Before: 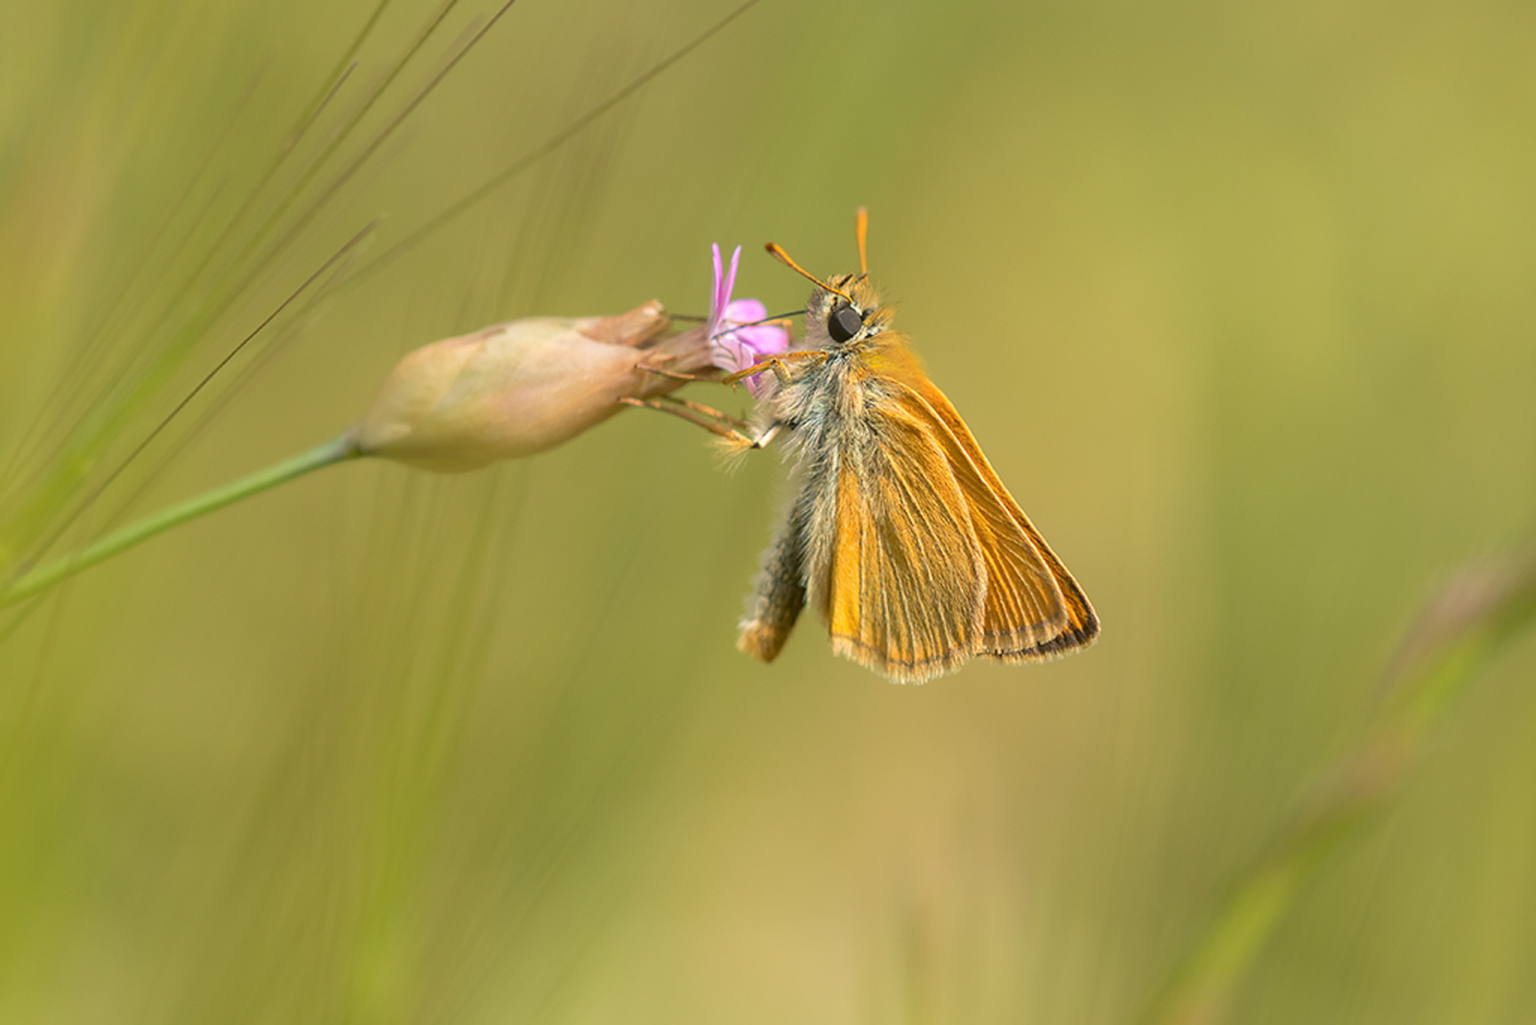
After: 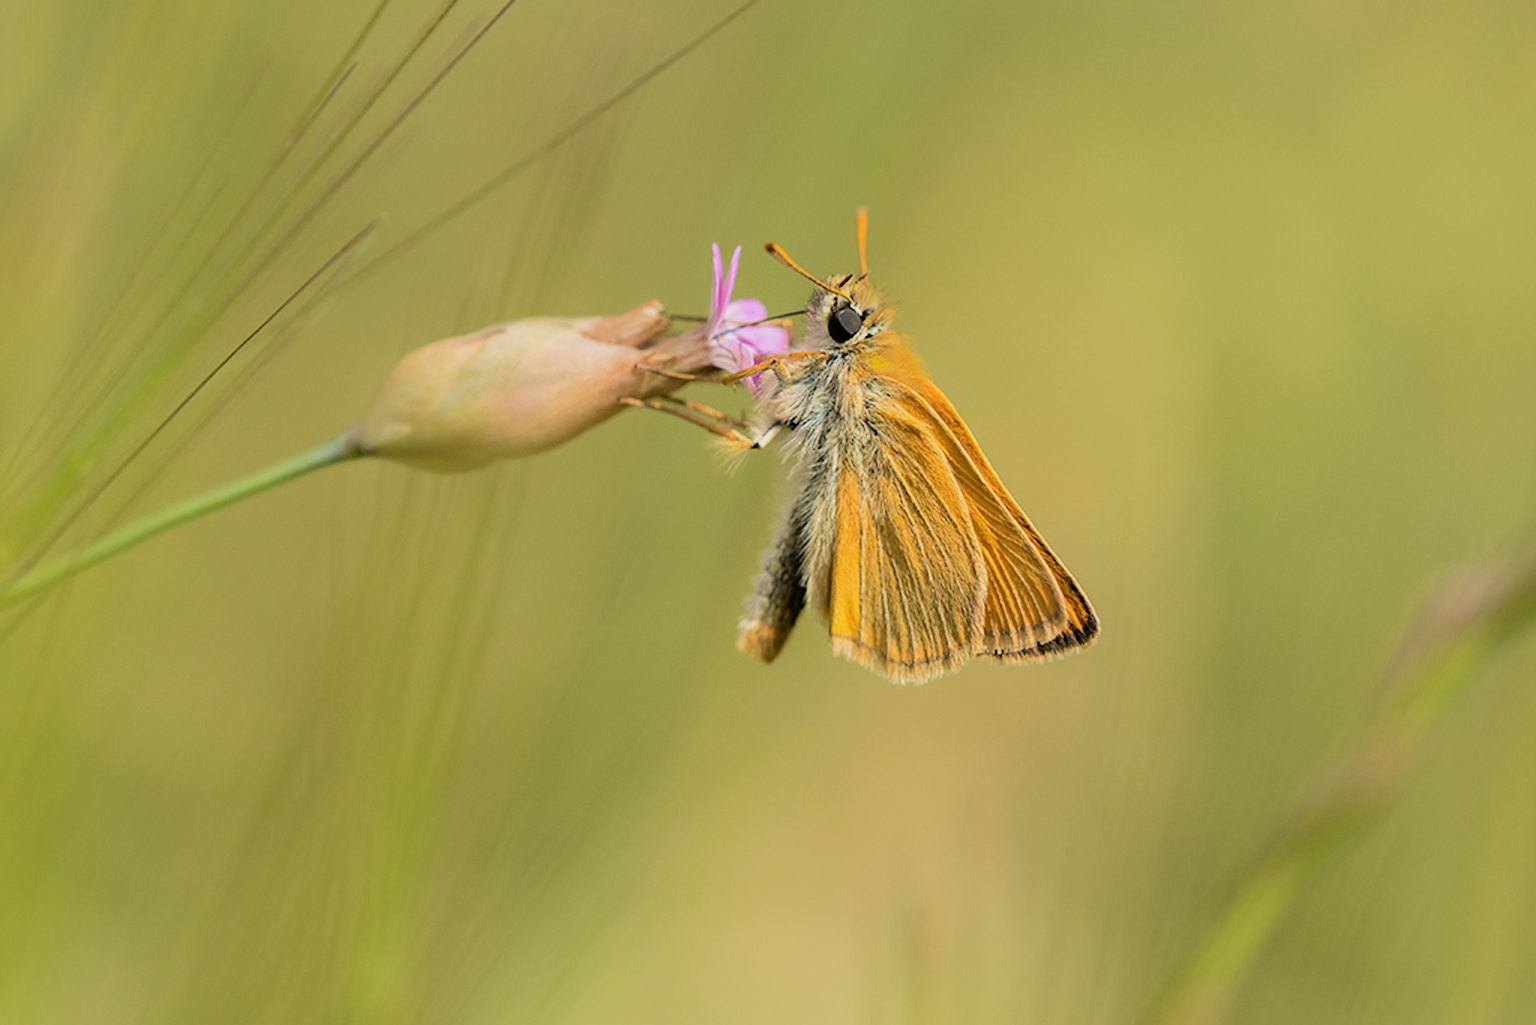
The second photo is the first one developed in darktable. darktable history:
filmic rgb: black relative exposure -5.11 EV, white relative exposure 3.98 EV, hardness 2.9, contrast 1.296
